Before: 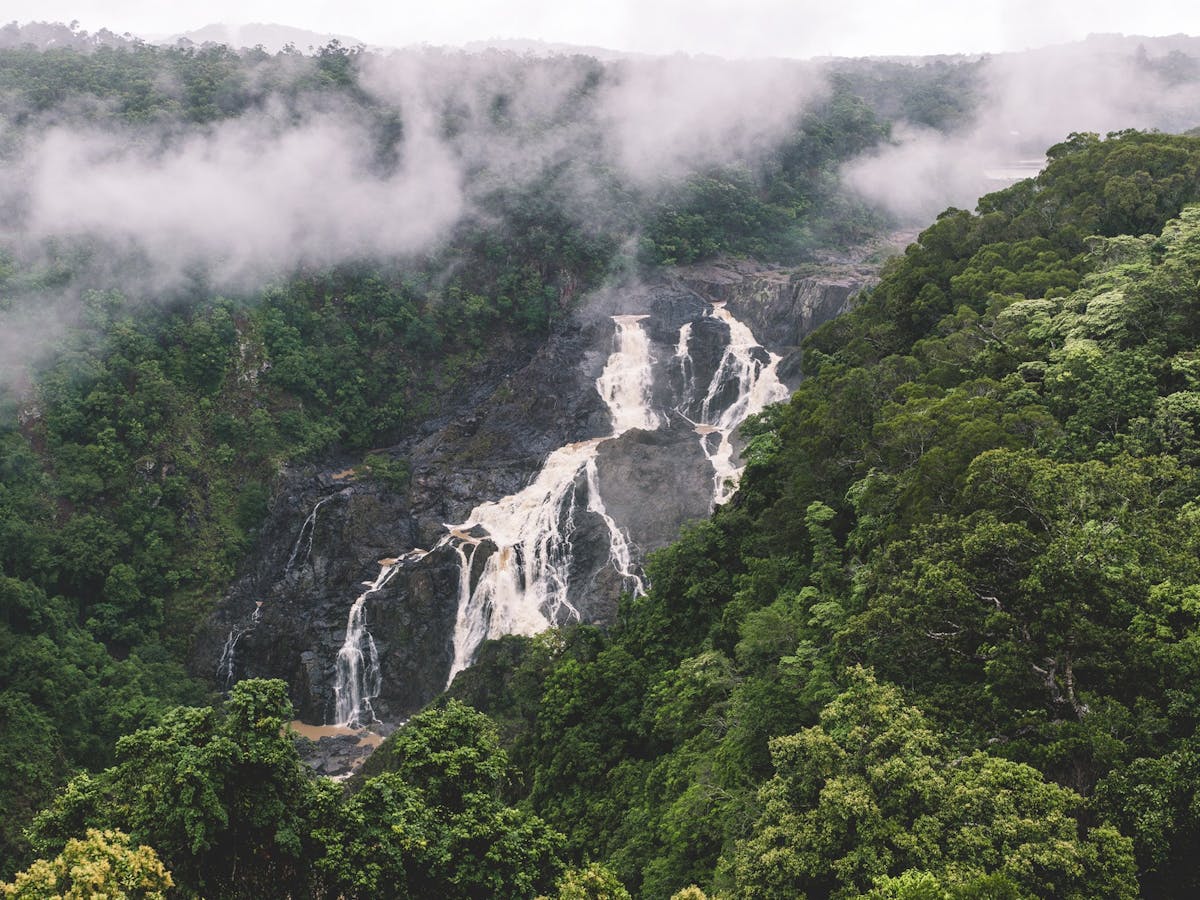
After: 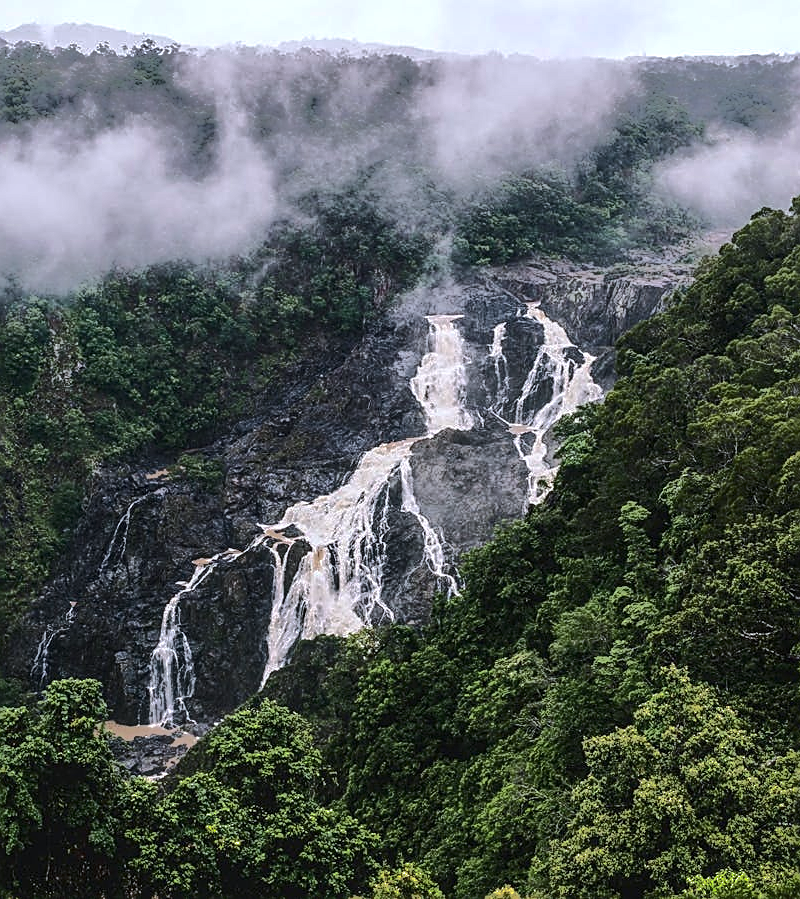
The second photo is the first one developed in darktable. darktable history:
crop and rotate: left 15.546%, right 17.787%
sharpen: amount 0.75
local contrast: detail 130%
color correction: highlights a* -0.137, highlights b* -5.91, shadows a* -0.137, shadows b* -0.137
shadows and highlights: shadows -19.91, highlights -73.15
contrast brightness saturation: contrast 0.28
white balance: red 0.982, blue 1.018
